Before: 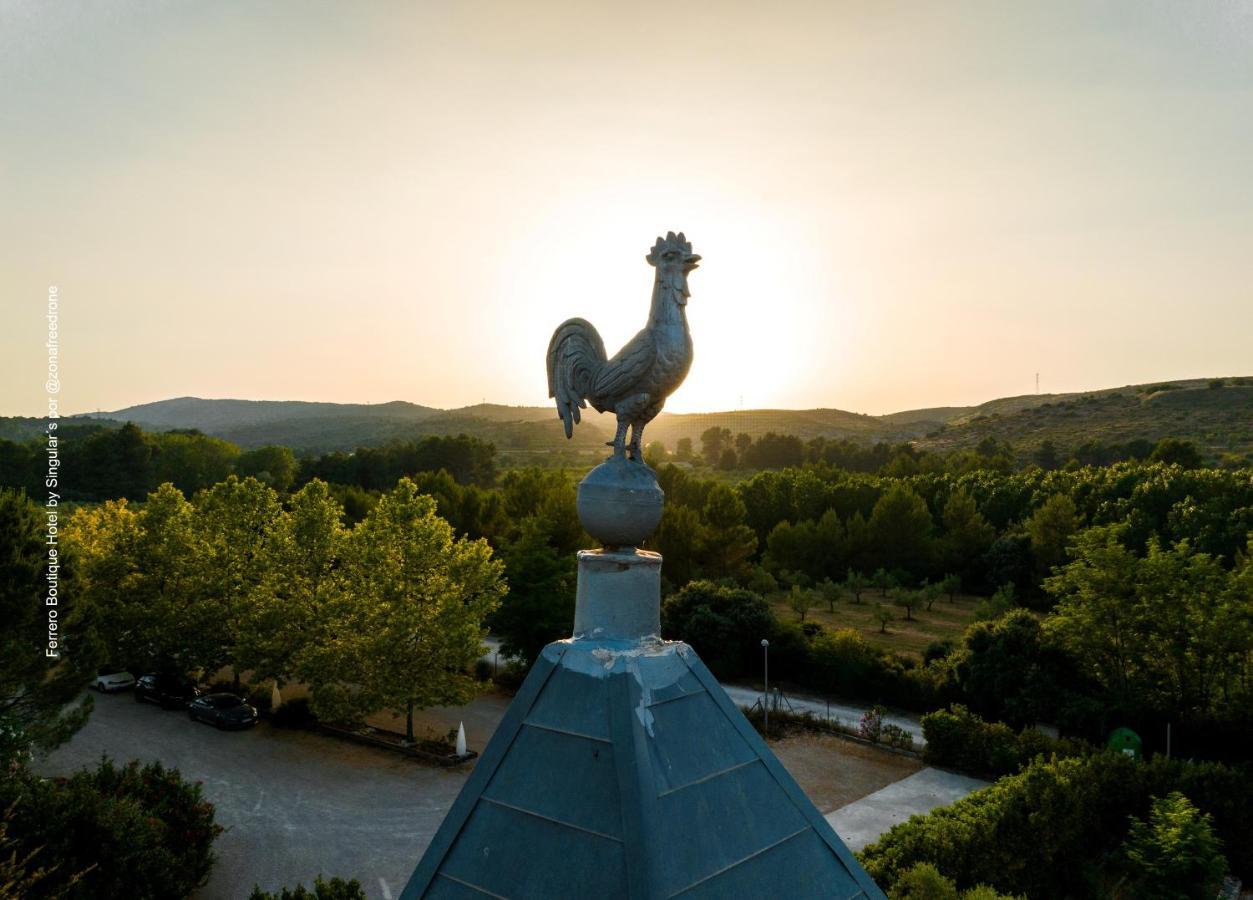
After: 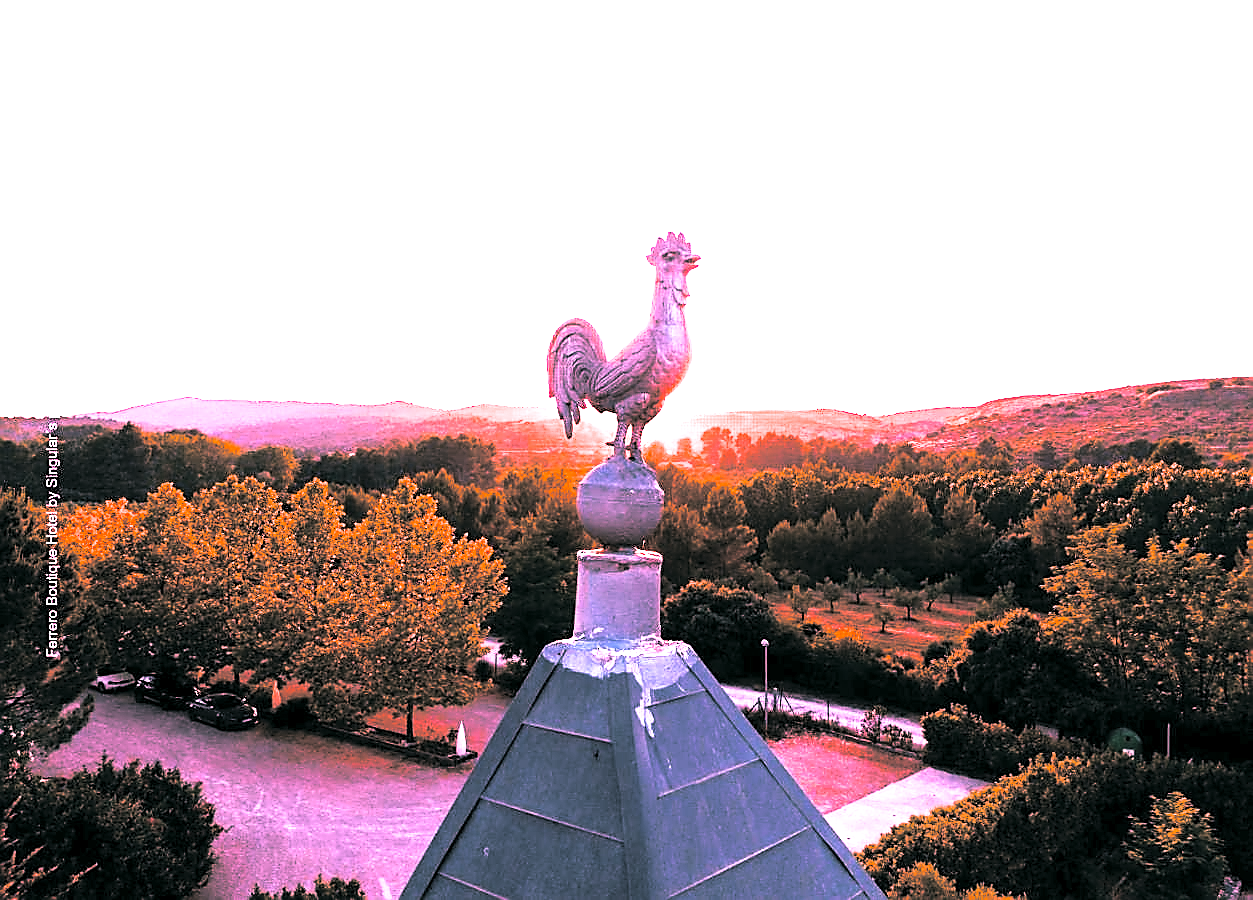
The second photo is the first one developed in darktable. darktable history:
sharpen: radius 1.4, amount 1.25, threshold 0.7
tone curve: curves: ch0 [(0, 0) (0.004, 0.001) (0.133, 0.112) (0.325, 0.362) (0.832, 0.893) (1, 1)], color space Lab, linked channels, preserve colors none
local contrast: mode bilateral grid, contrast 15, coarseness 36, detail 105%, midtone range 0.2
contrast brightness saturation: contrast 0.39, brightness 0.53
split-toning: shadows › hue 201.6°, shadows › saturation 0.16, highlights › hue 50.4°, highlights › saturation 0.2, balance -49.9
white balance: red 2.215, blue 1.705
color zones: curves: ch0 [(0, 0.48) (0.209, 0.398) (0.305, 0.332) (0.429, 0.493) (0.571, 0.5) (0.714, 0.5) (0.857, 0.5) (1, 0.48)]; ch1 [(0, 0.633) (0.143, 0.586) (0.286, 0.489) (0.429, 0.448) (0.571, 0.31) (0.714, 0.335) (0.857, 0.492) (1, 0.633)]; ch2 [(0, 0.448) (0.143, 0.498) (0.286, 0.5) (0.429, 0.5) (0.571, 0.5) (0.714, 0.5) (0.857, 0.5) (1, 0.448)]
color correction: highlights a* -0.482, highlights b* 9.48, shadows a* -9.48, shadows b* 0.803
